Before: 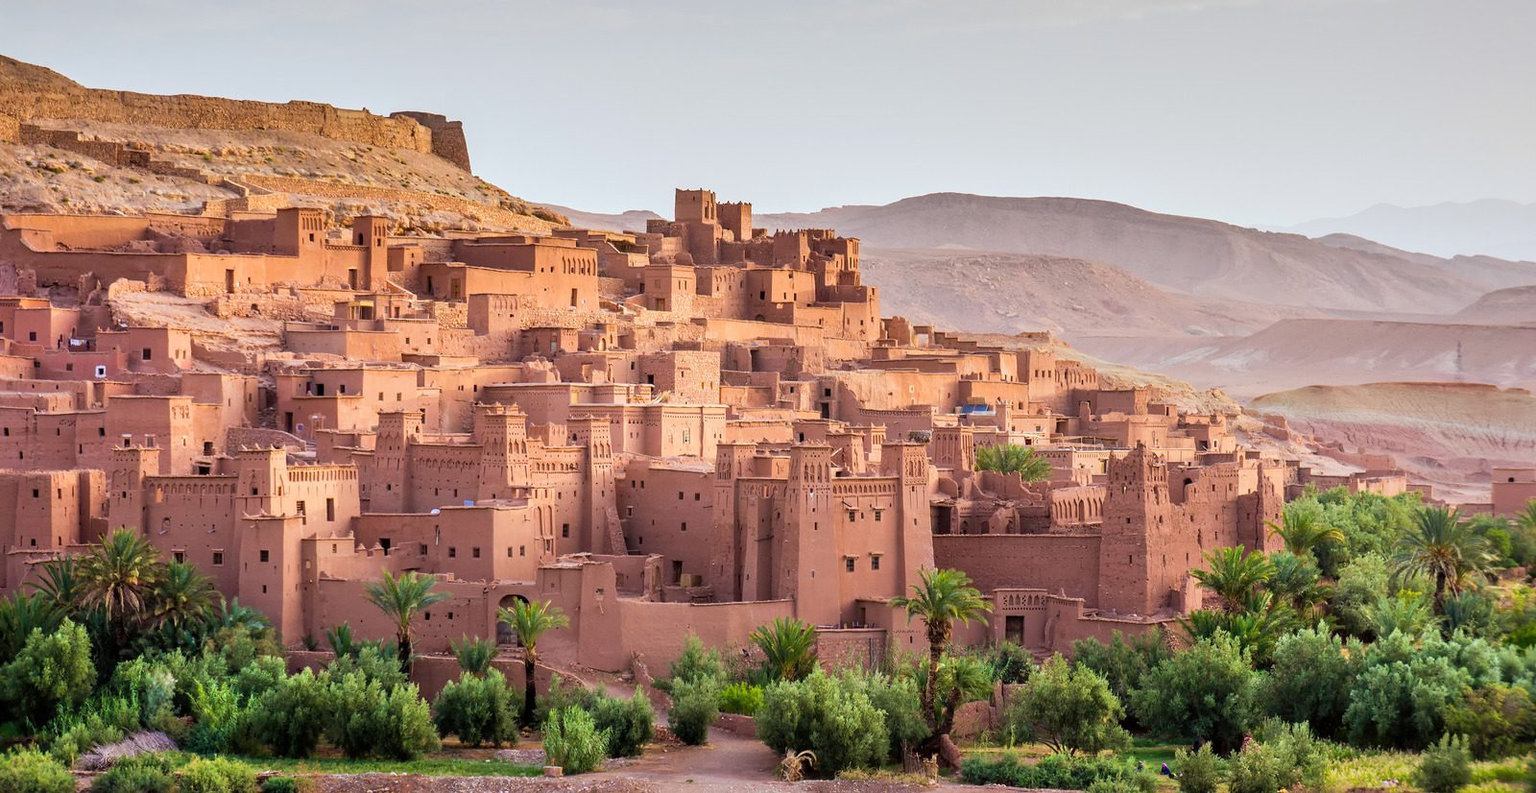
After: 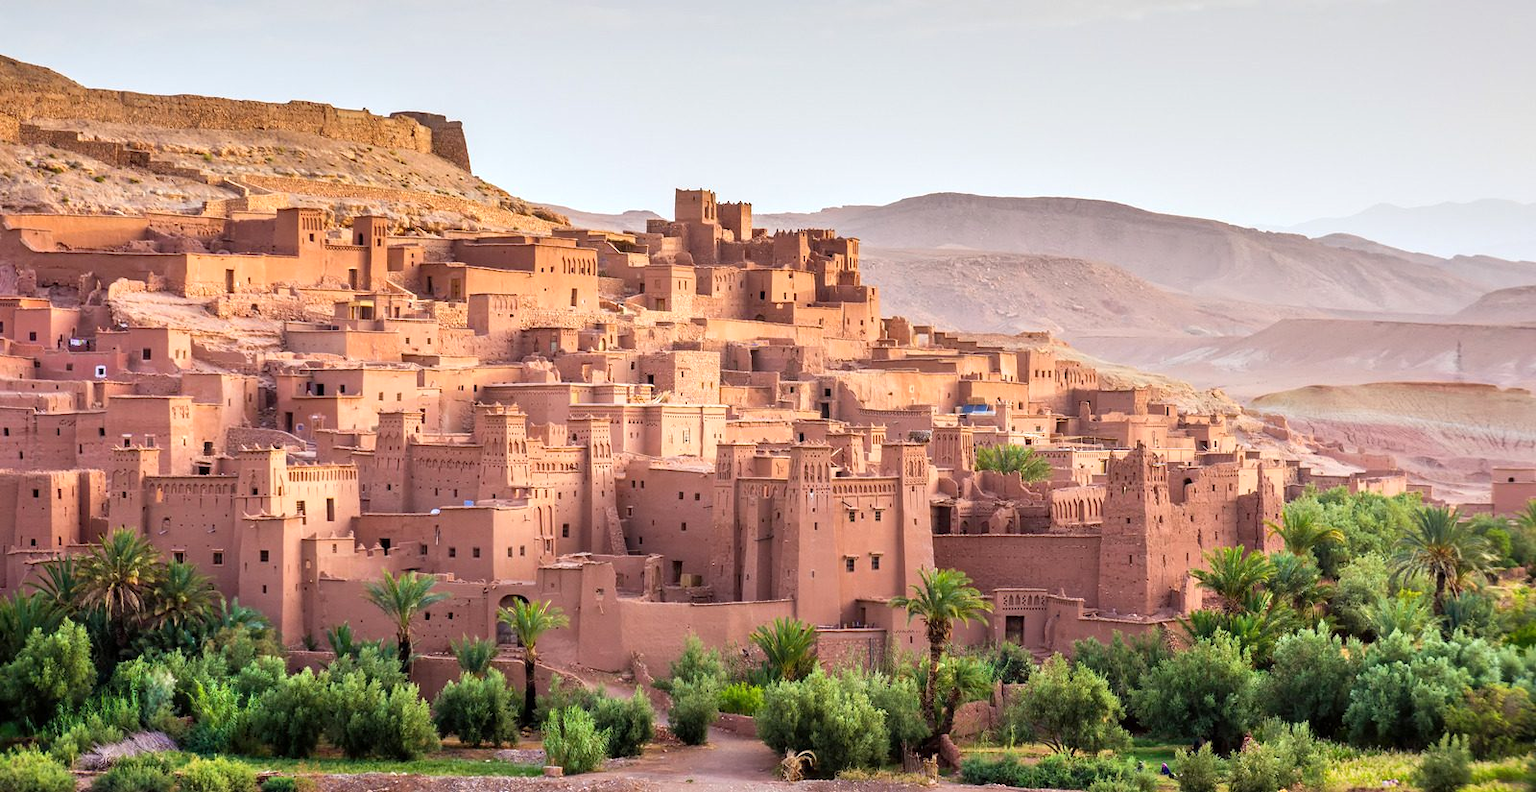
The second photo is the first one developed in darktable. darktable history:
exposure: exposure 0.262 EV, compensate highlight preservation false
